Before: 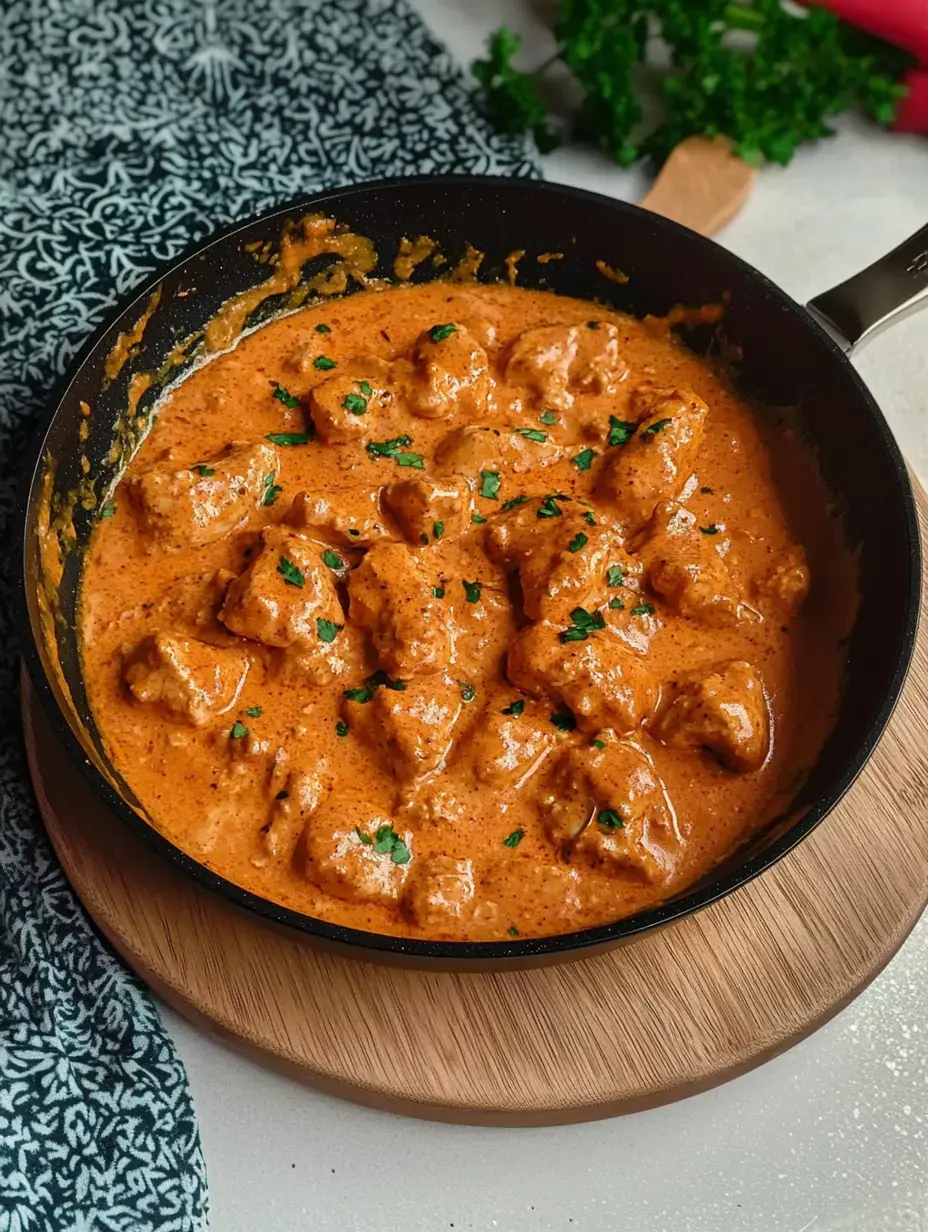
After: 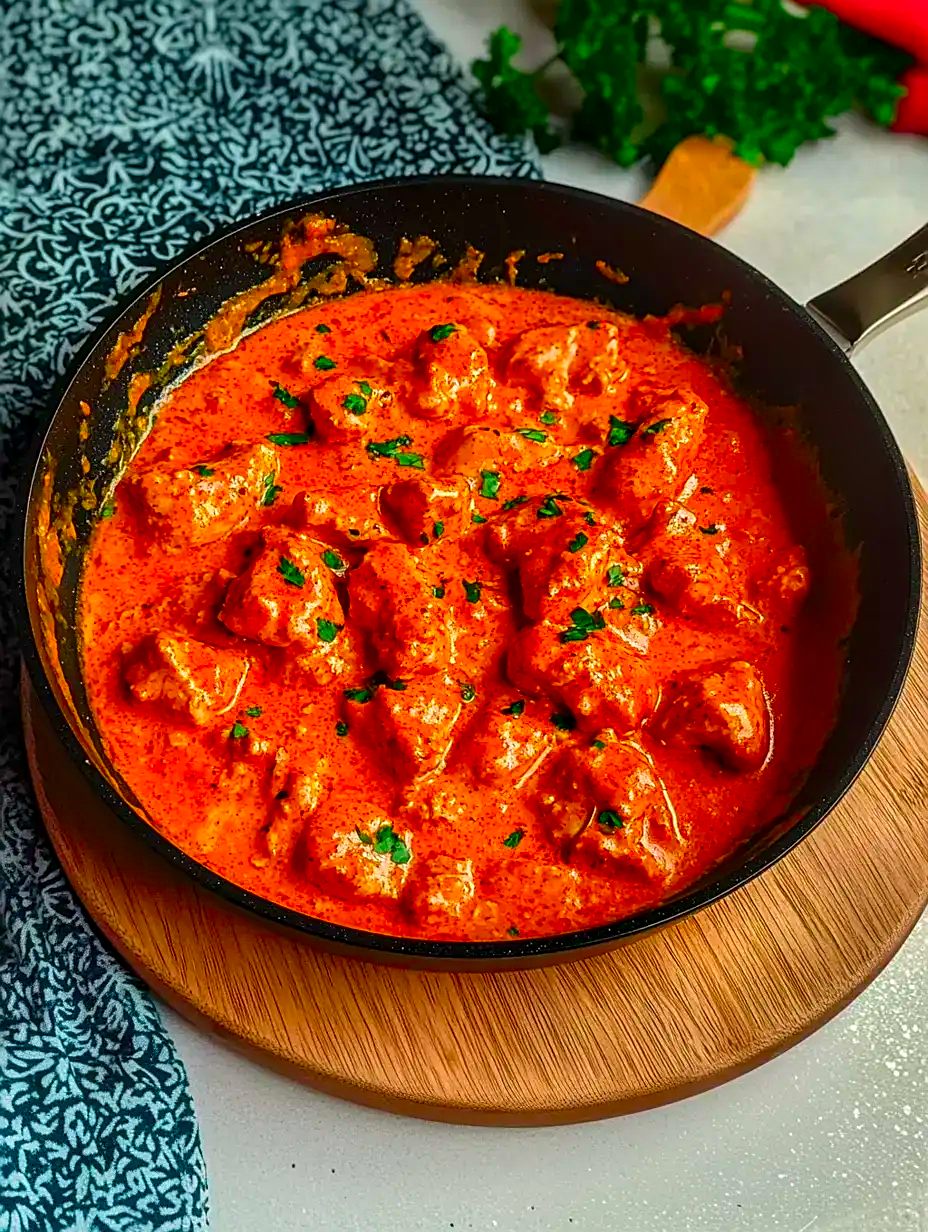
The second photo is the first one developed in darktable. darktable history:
color correction: highlights b* 0.054, saturation 1.81
sharpen: on, module defaults
contrast brightness saturation: saturation 0.1
local contrast: on, module defaults
